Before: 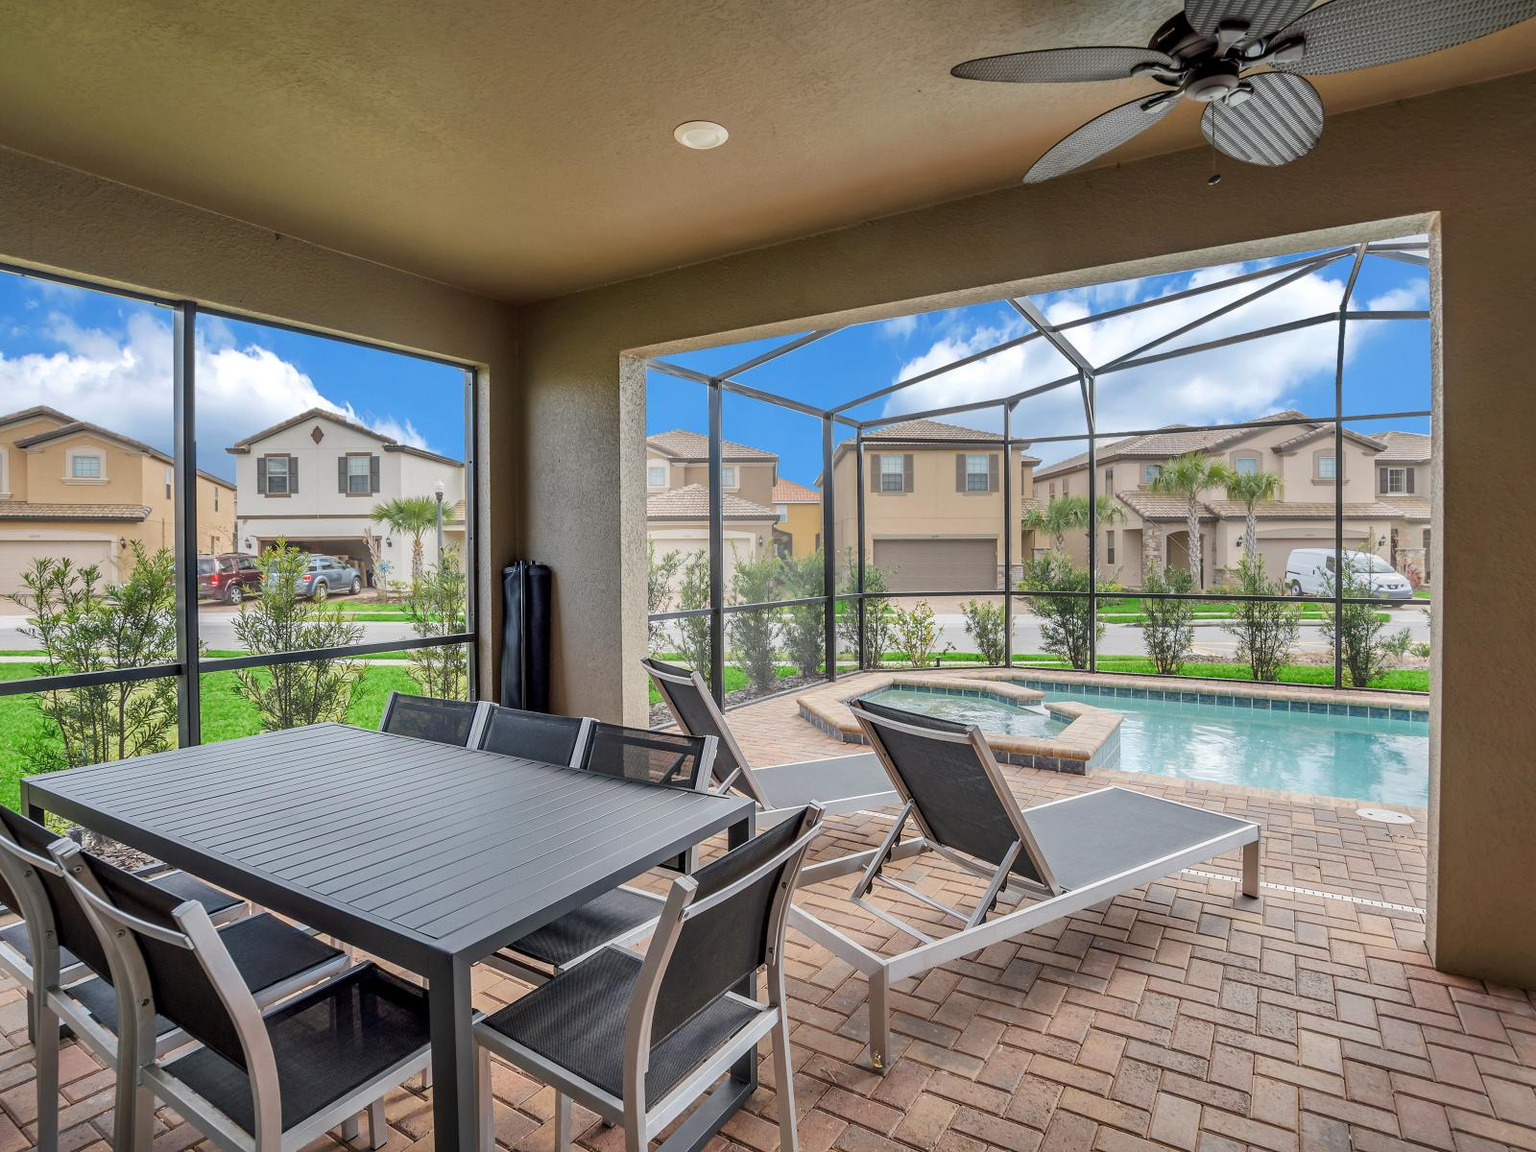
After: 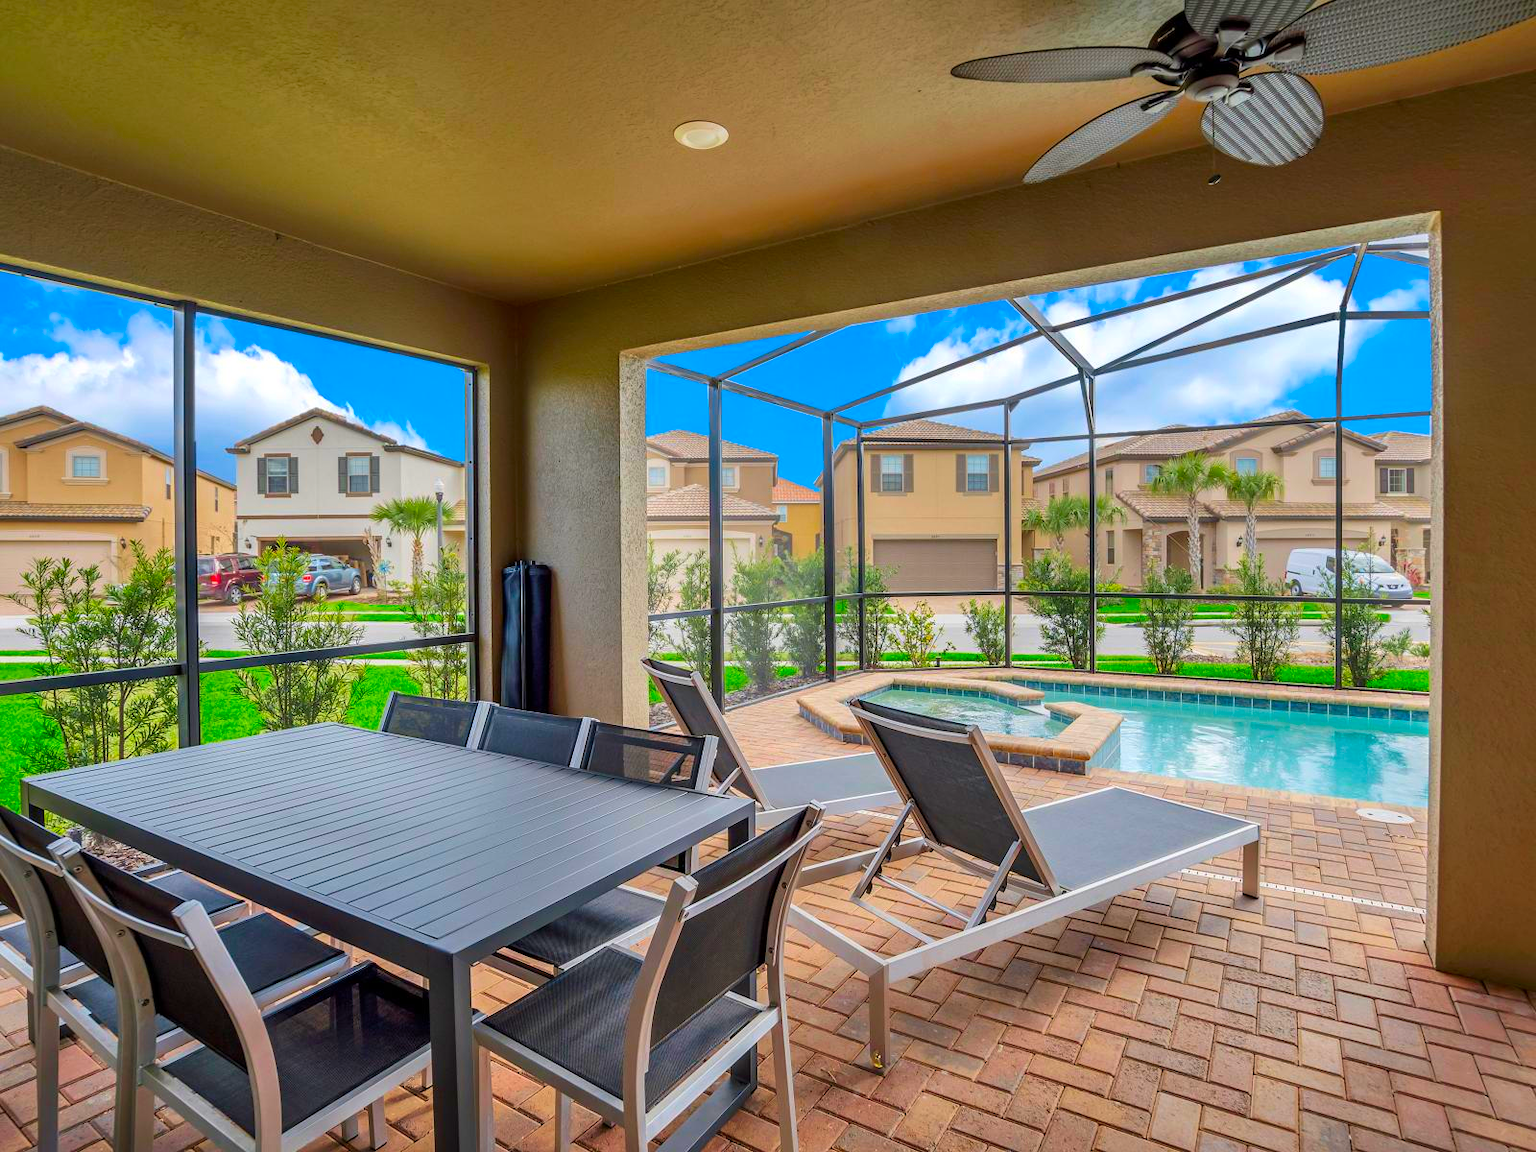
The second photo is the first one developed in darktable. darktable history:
velvia: strength 15.51%
color correction: highlights b* 0.017, saturation 1.77
